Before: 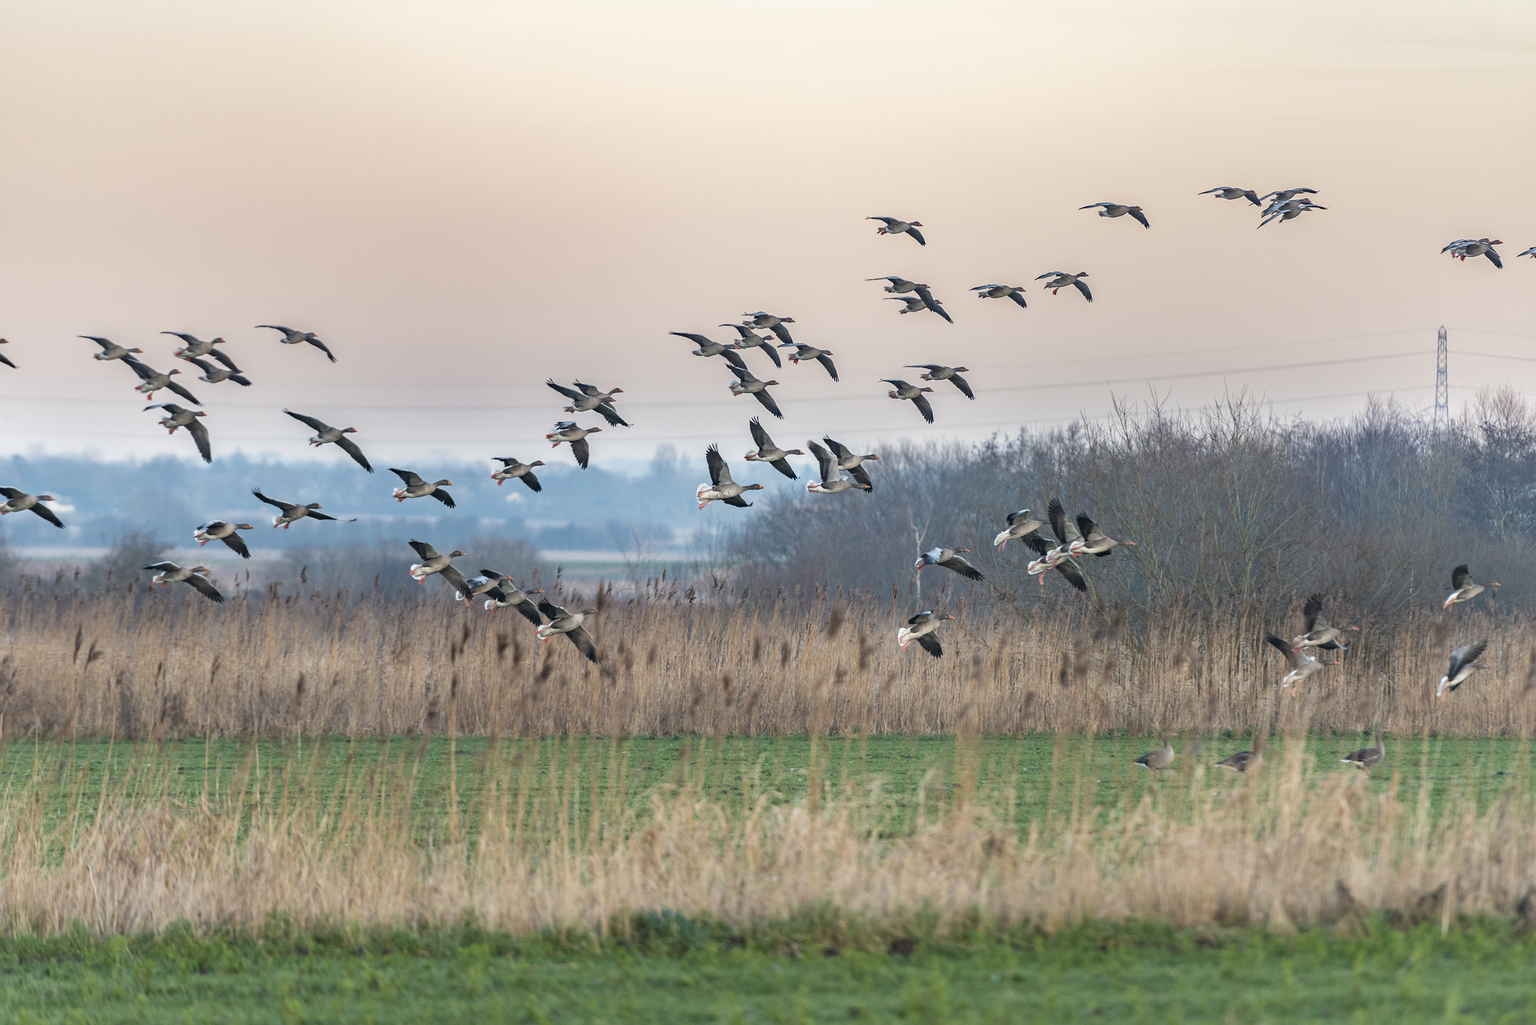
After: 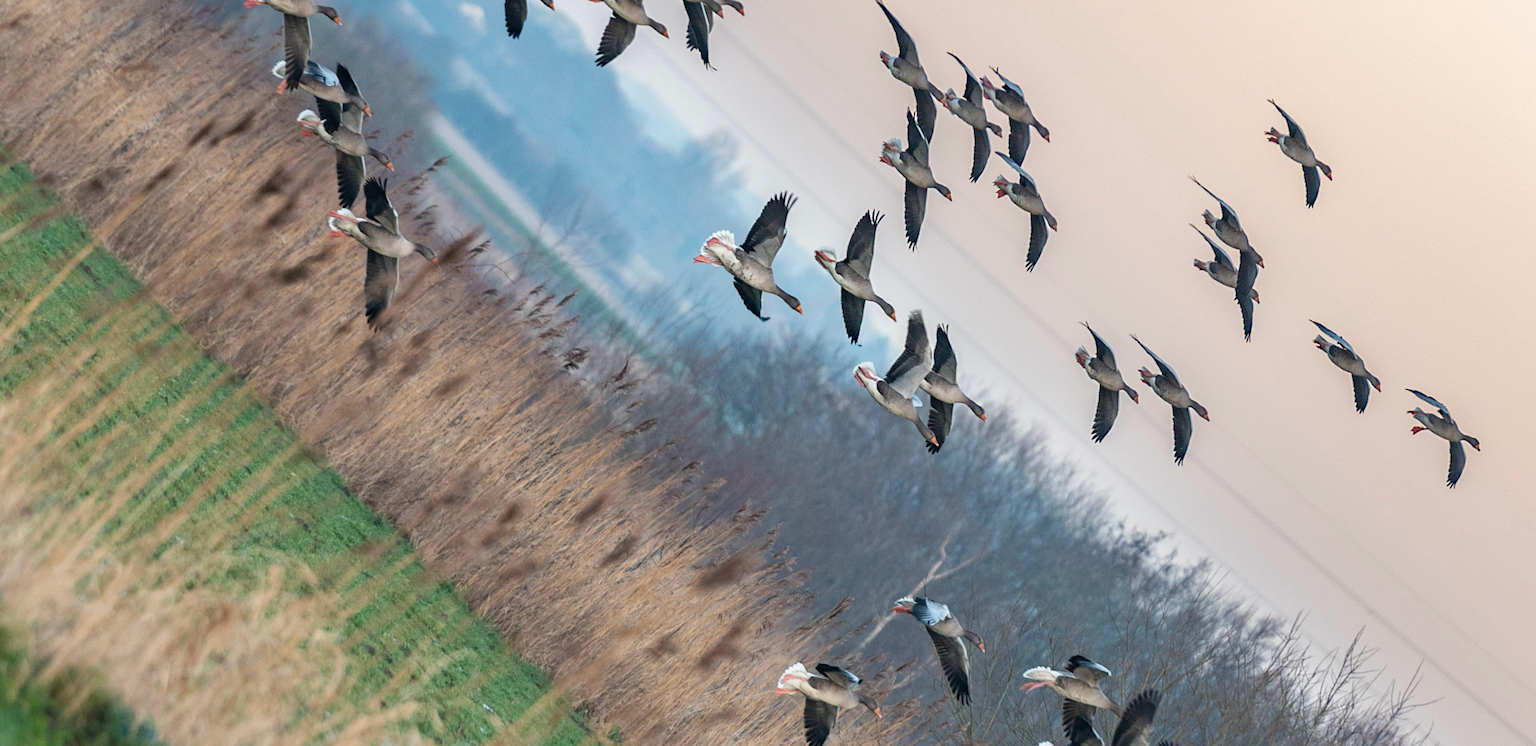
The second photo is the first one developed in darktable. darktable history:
crop and rotate: angle -44.62°, top 16.207%, right 1.001%, bottom 11.637%
tone equalizer: mask exposure compensation -0.505 EV
